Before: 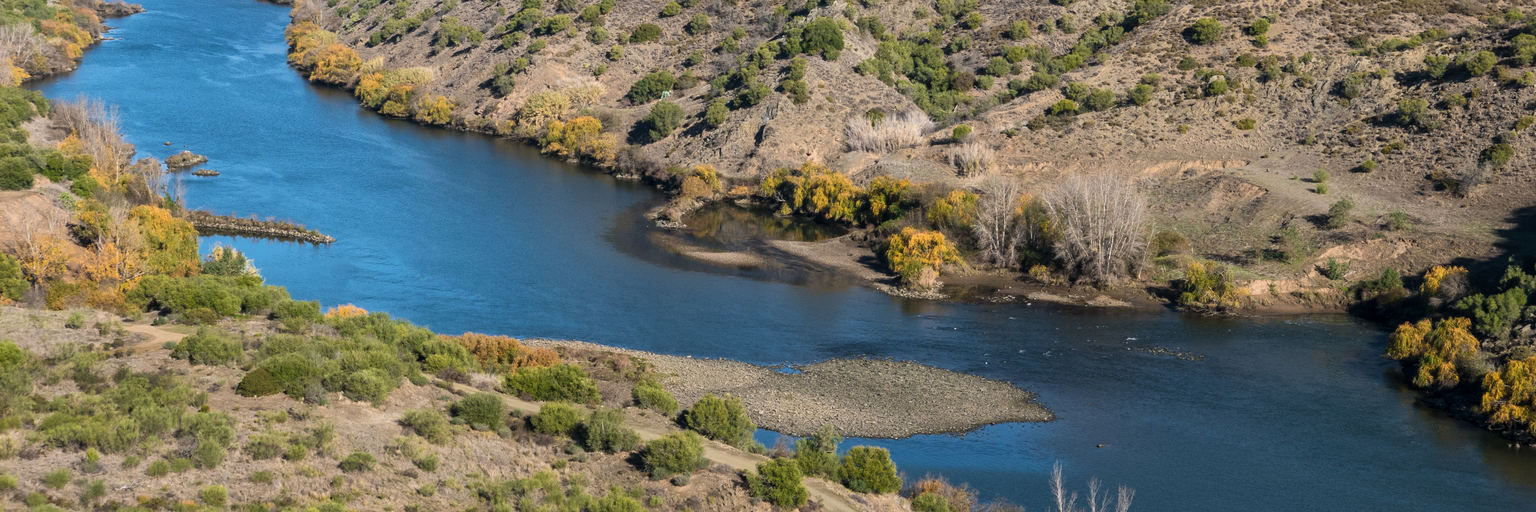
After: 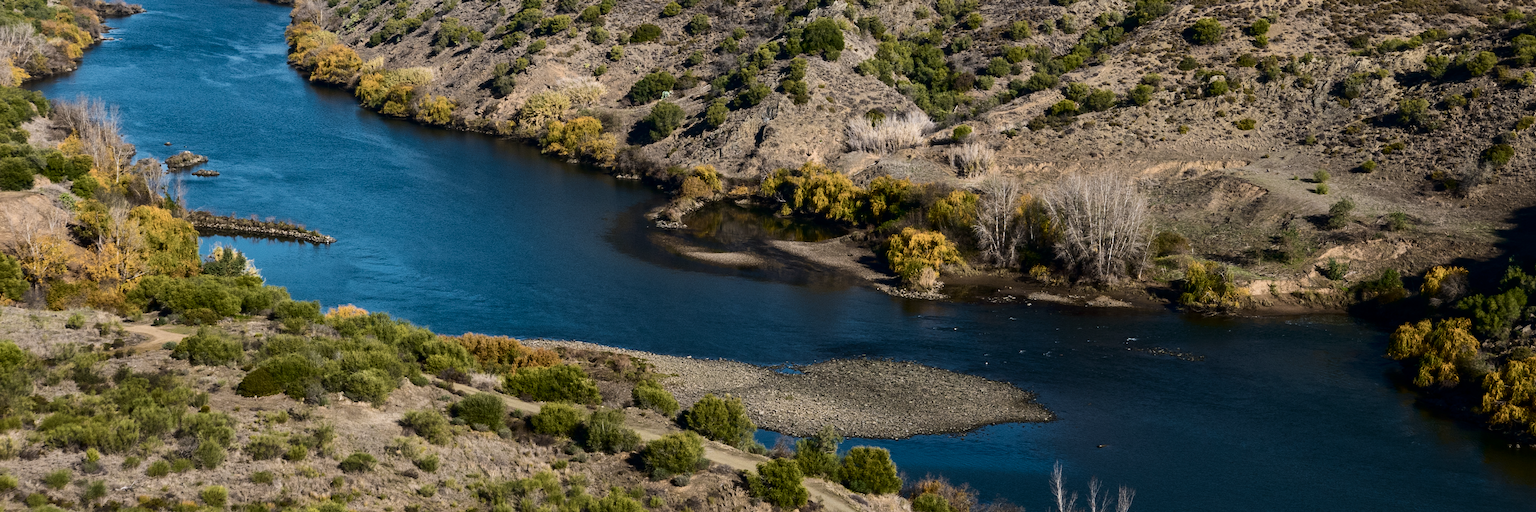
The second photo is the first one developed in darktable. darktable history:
color correction: highlights b* -0.014, saturation 0.513
contrast brightness saturation: contrast 0.185, brightness -0.223, saturation 0.108
color balance rgb: linear chroma grading › shadows -8.349%, linear chroma grading › global chroma 9.857%, perceptual saturation grading › global saturation 19.896%, global vibrance 40.723%
